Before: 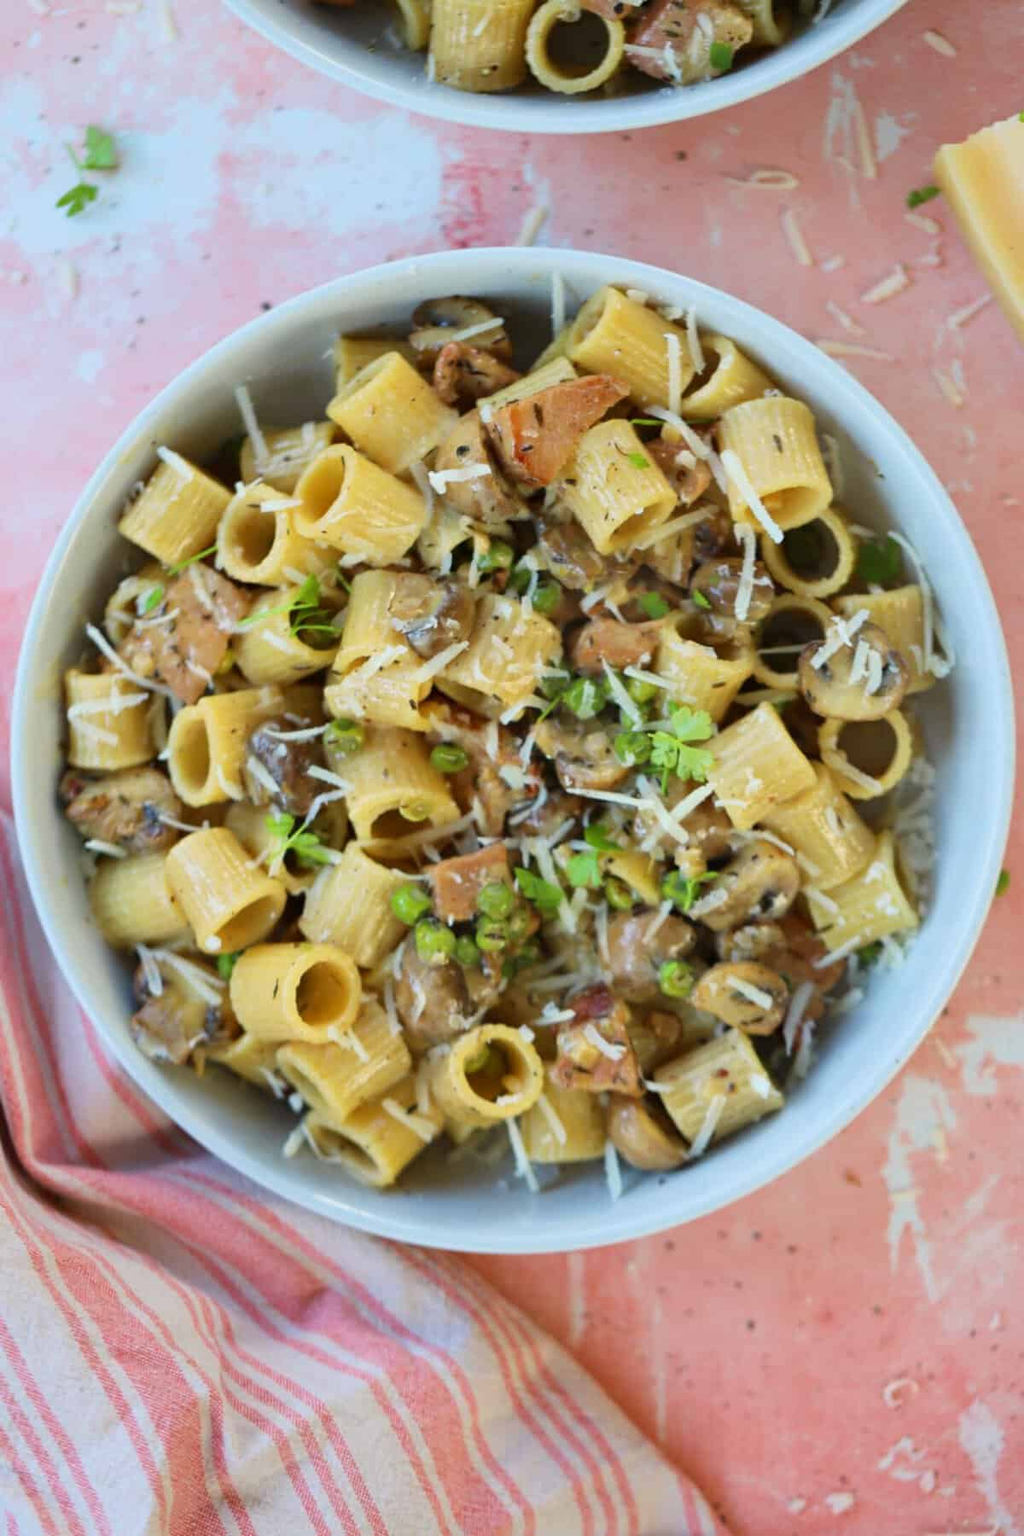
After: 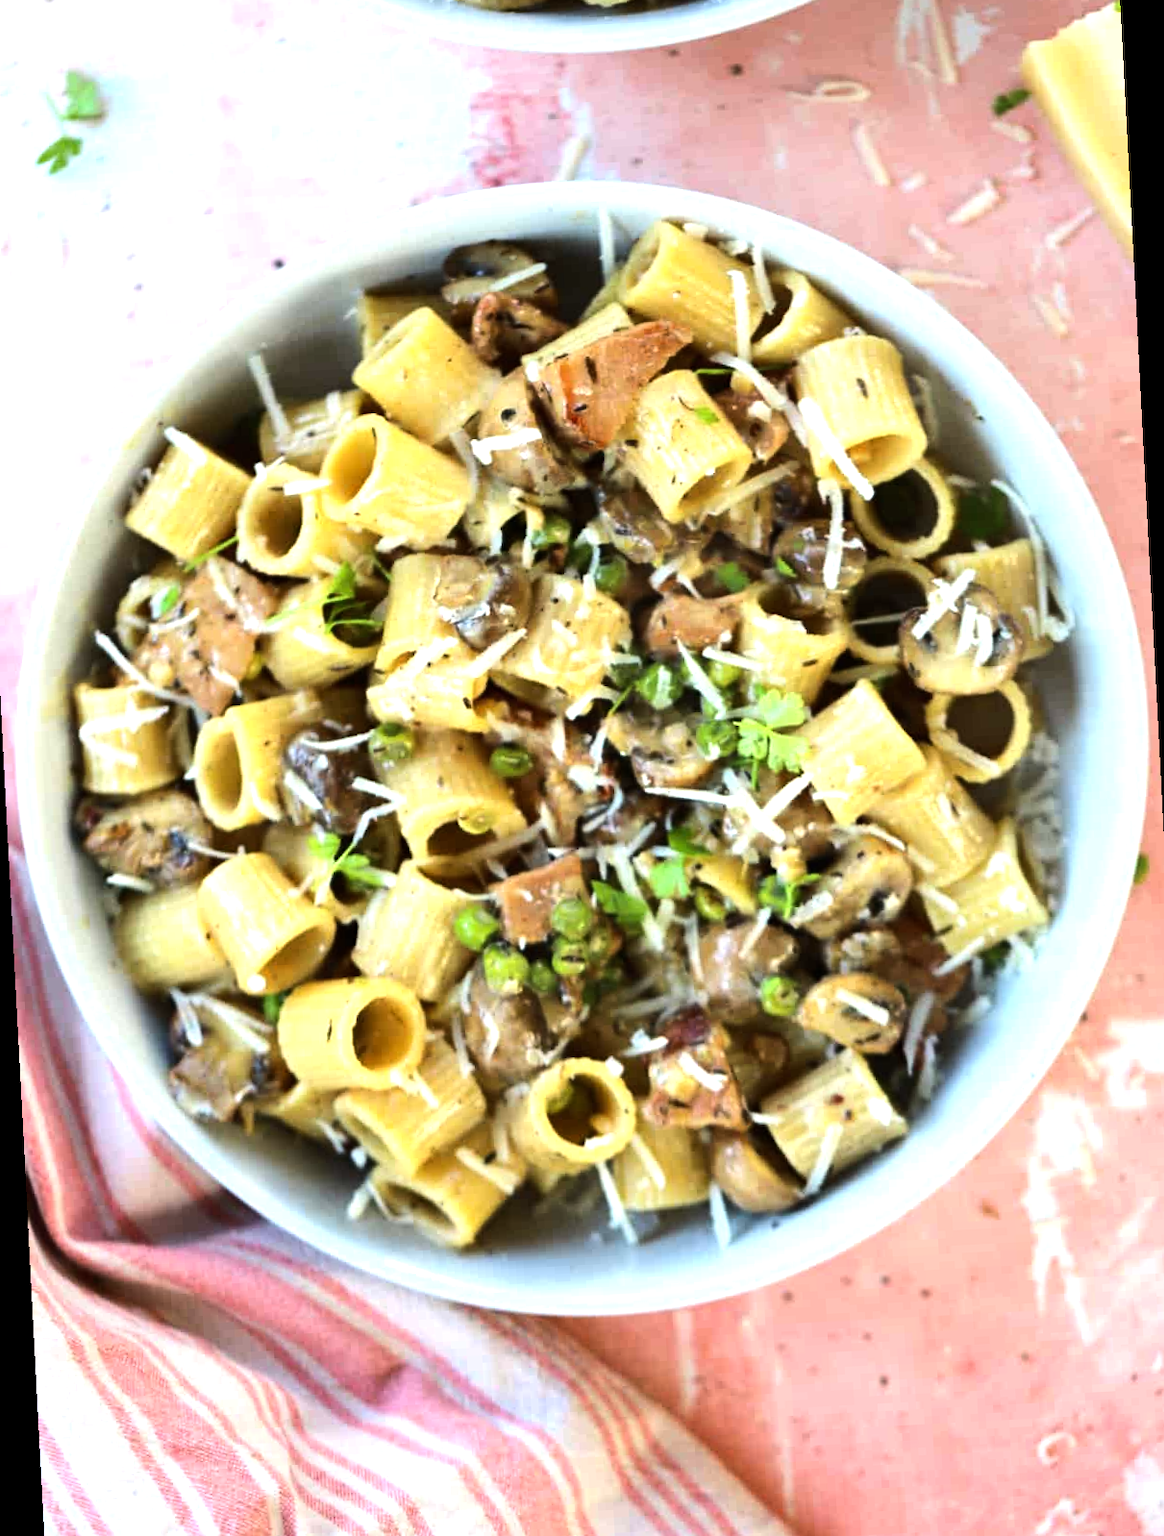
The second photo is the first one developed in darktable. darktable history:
rotate and perspective: rotation -3°, crop left 0.031, crop right 0.968, crop top 0.07, crop bottom 0.93
tone equalizer: -8 EV -1.08 EV, -7 EV -1.01 EV, -6 EV -0.867 EV, -5 EV -0.578 EV, -3 EV 0.578 EV, -2 EV 0.867 EV, -1 EV 1.01 EV, +0 EV 1.08 EV, edges refinement/feathering 500, mask exposure compensation -1.57 EV, preserve details no
